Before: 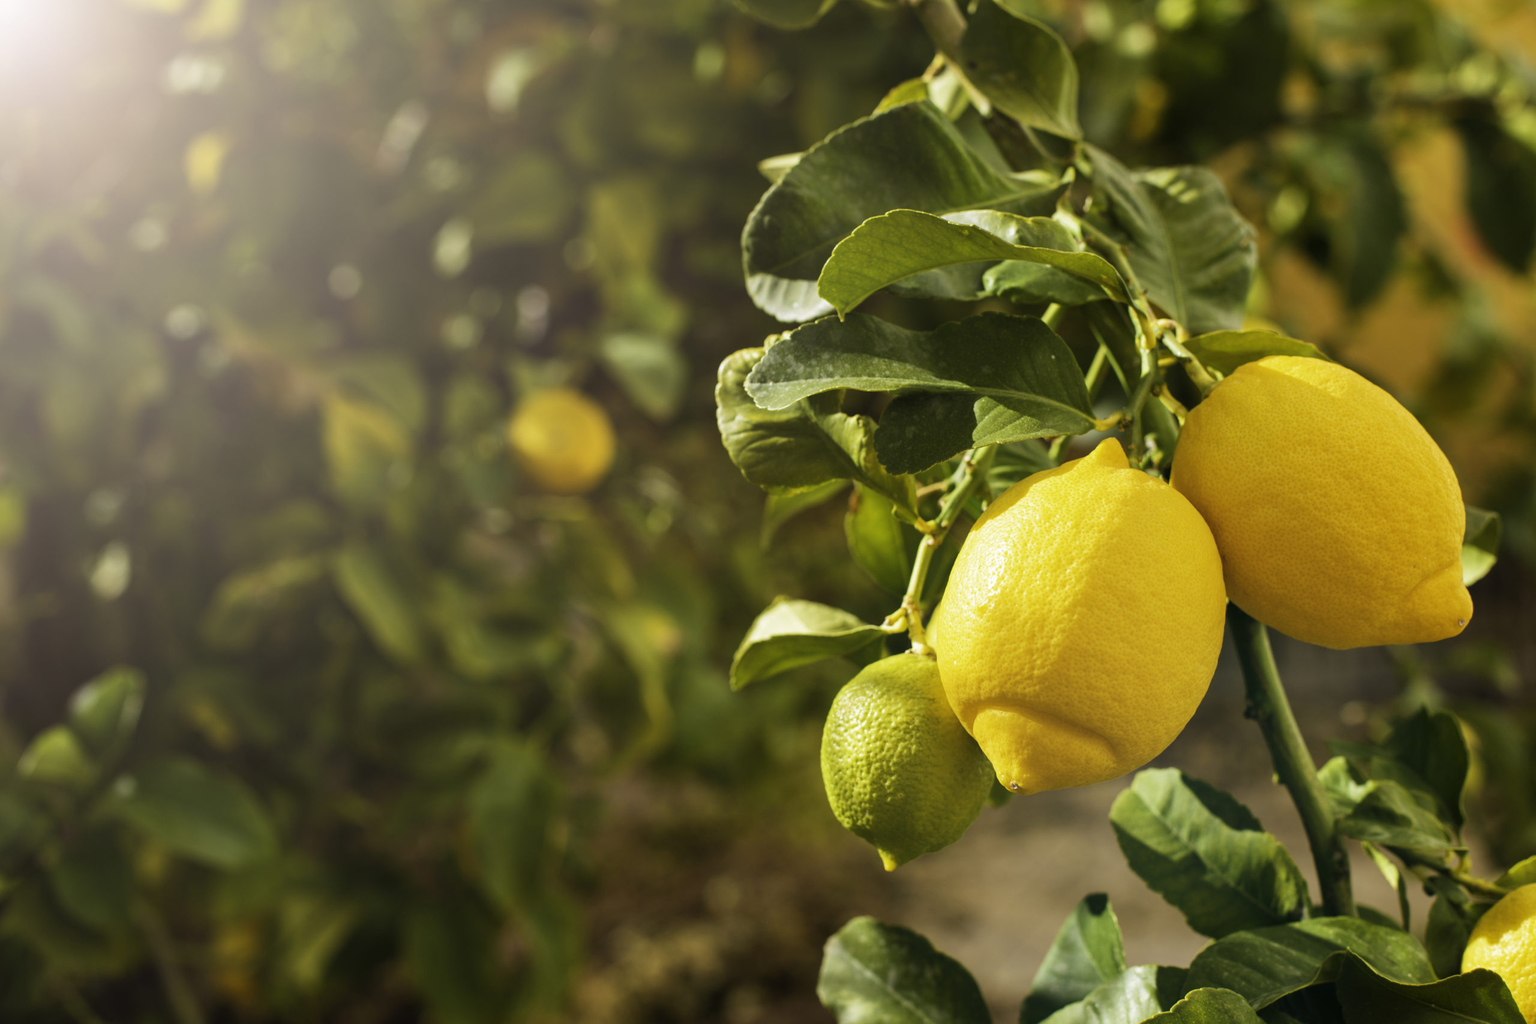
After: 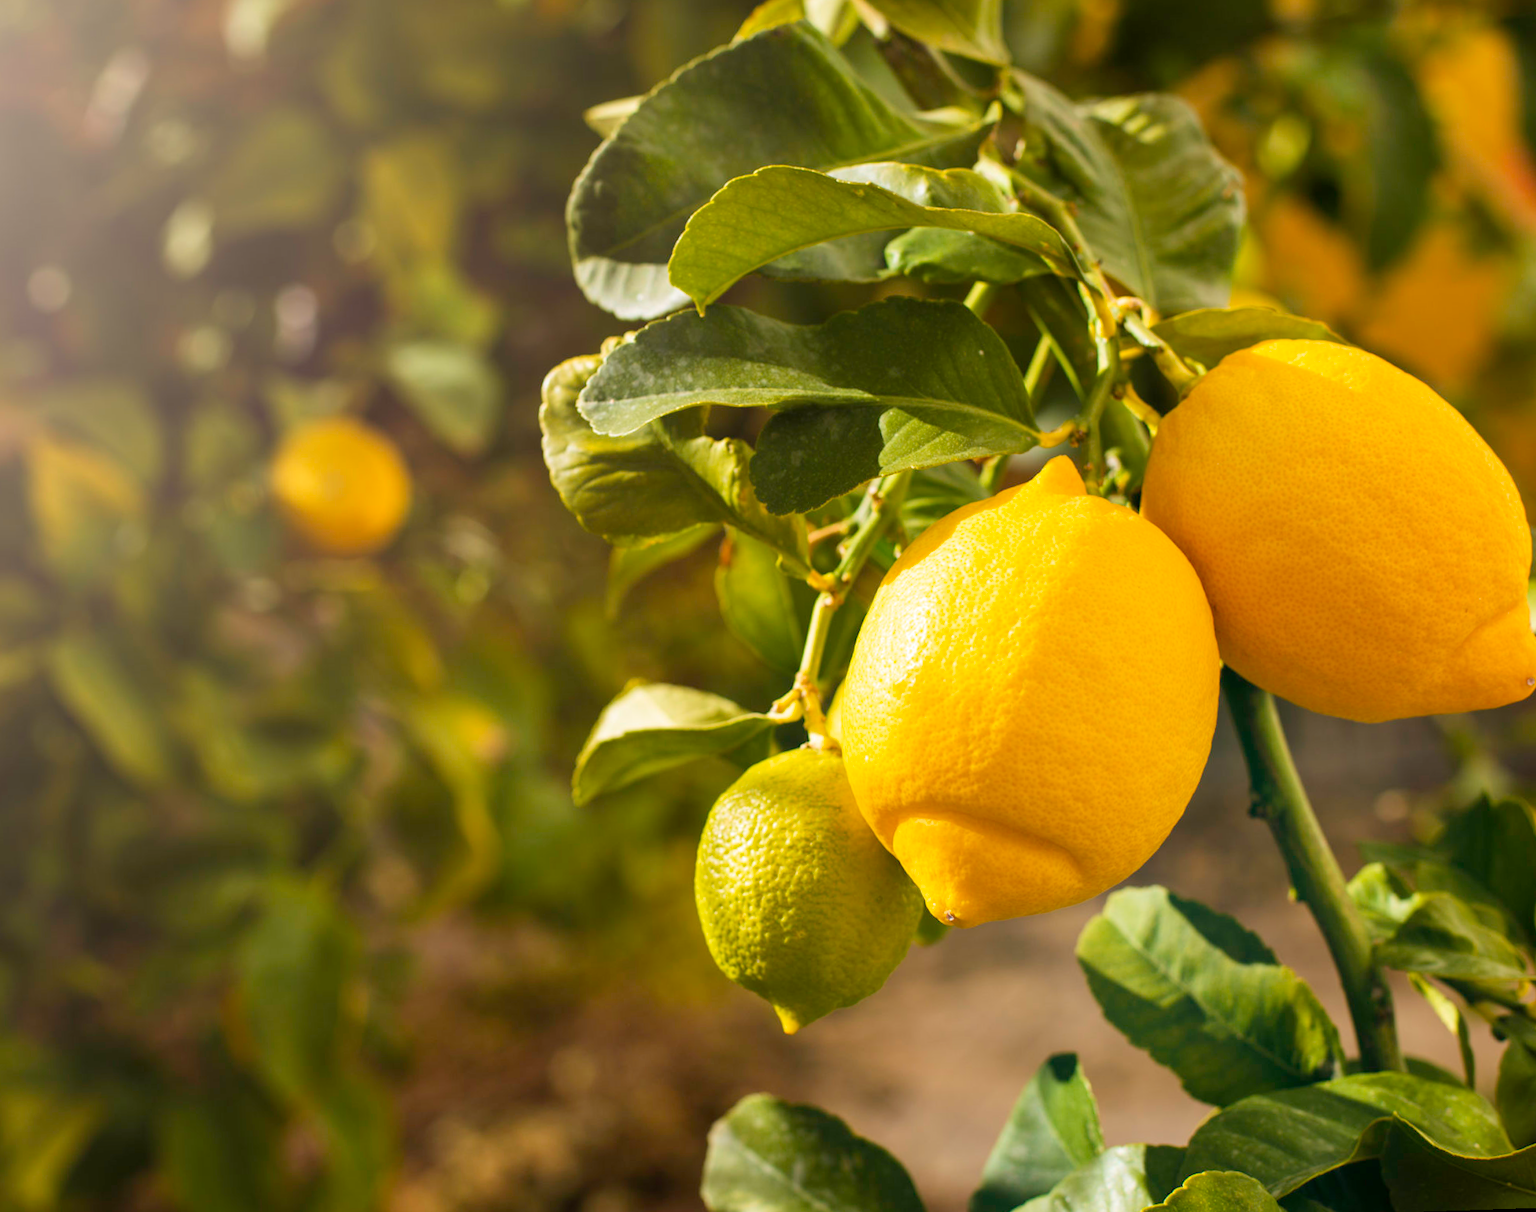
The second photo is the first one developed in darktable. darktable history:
rotate and perspective: rotation -2.12°, lens shift (vertical) 0.009, lens shift (horizontal) -0.008, automatic cropping original format, crop left 0.036, crop right 0.964, crop top 0.05, crop bottom 0.959
crop and rotate: left 17.959%, top 5.771%, right 1.742%
